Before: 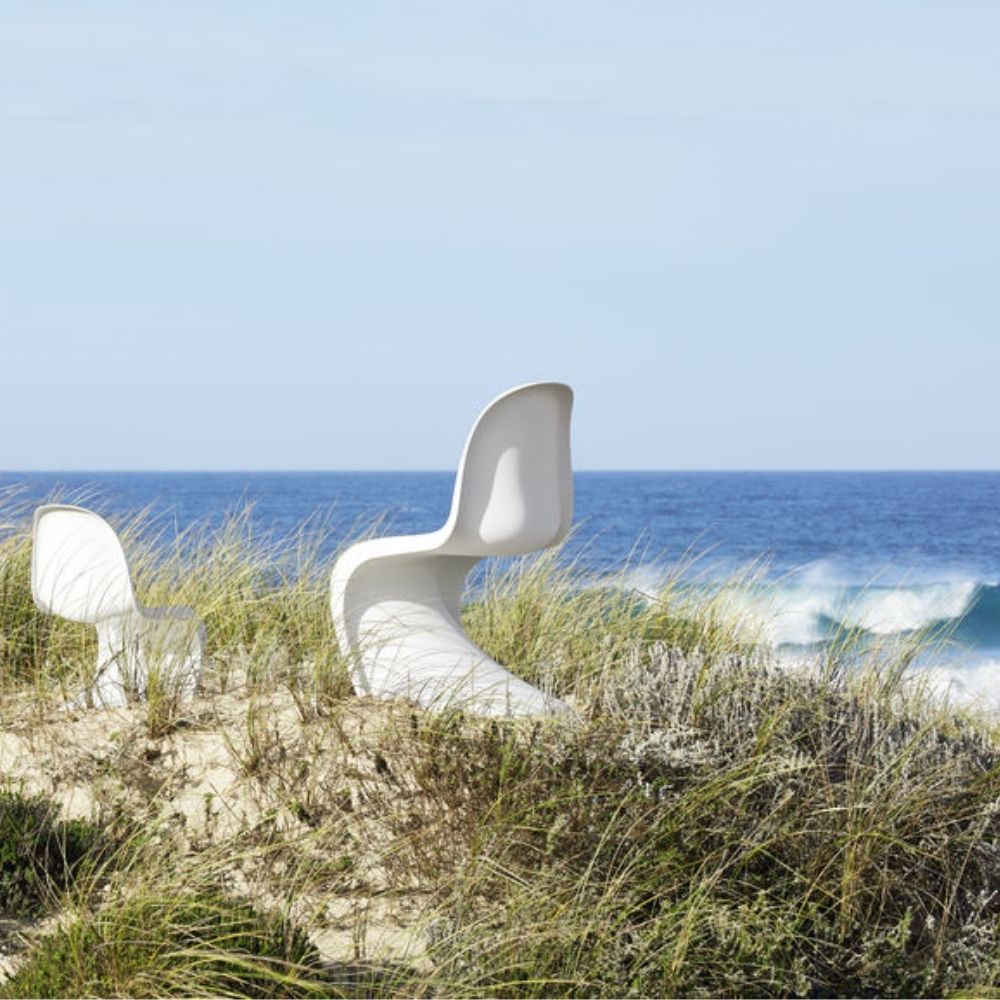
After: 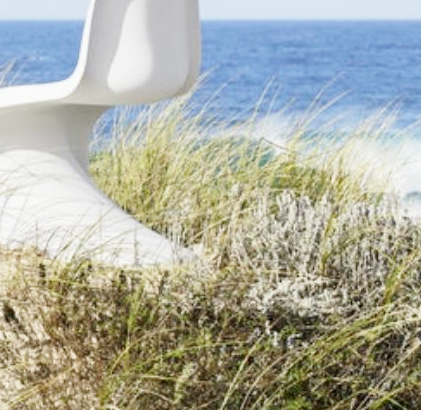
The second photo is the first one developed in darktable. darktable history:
exposure: black level correction 0.002, exposure -0.1 EV, compensate highlight preservation false
base curve: curves: ch0 [(0, 0) (0.204, 0.334) (0.55, 0.733) (1, 1)], preserve colors none
crop: left 37.221%, top 45.169%, right 20.63%, bottom 13.777%
